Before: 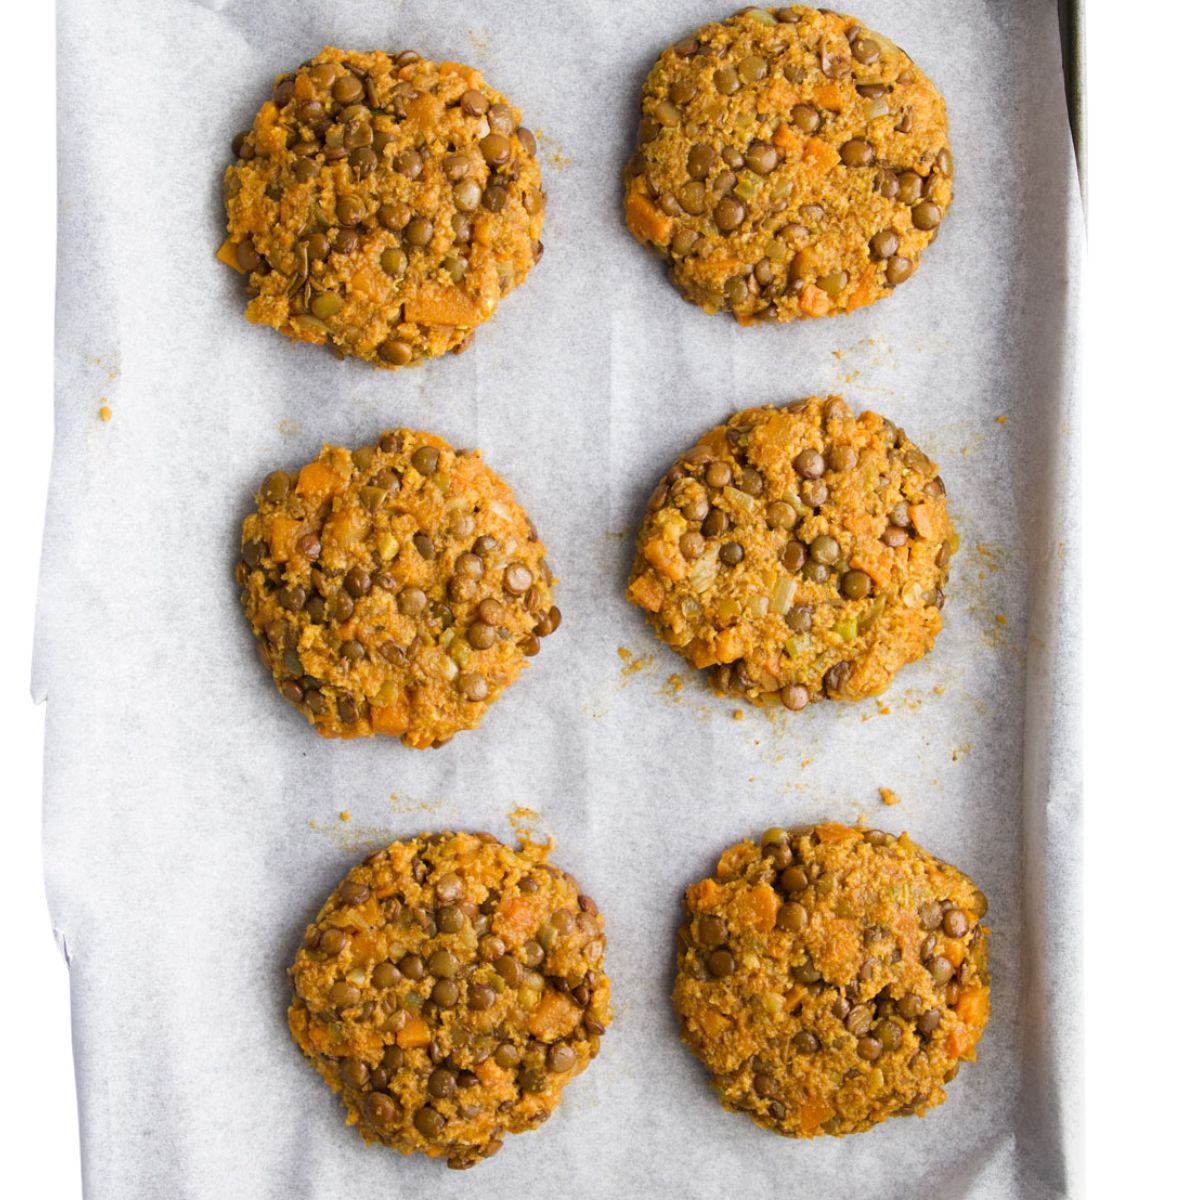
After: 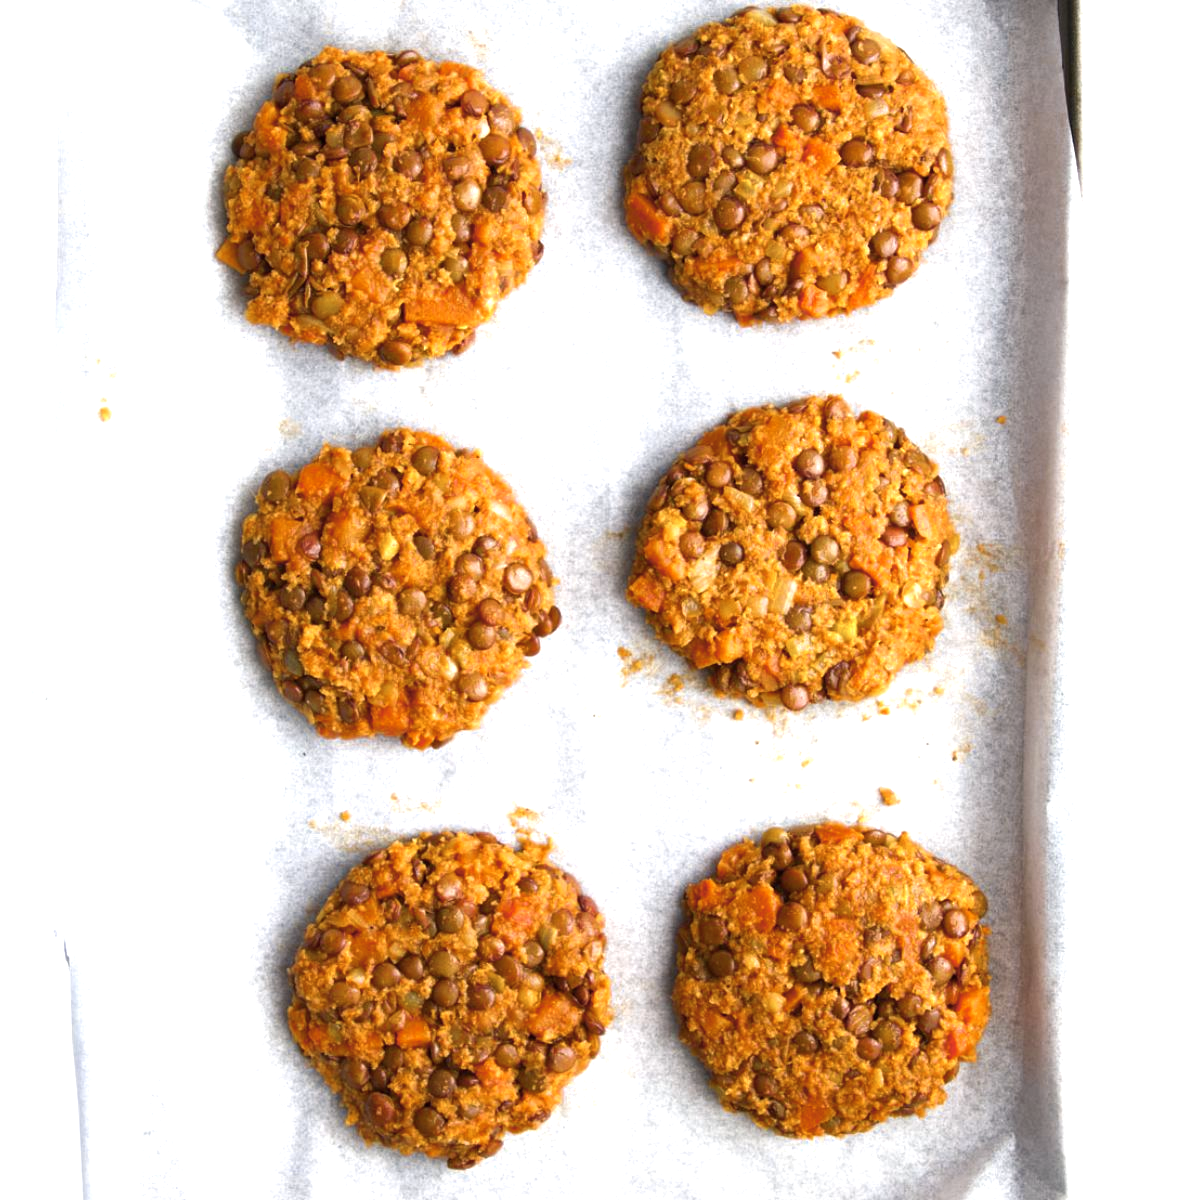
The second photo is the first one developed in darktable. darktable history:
exposure: exposure -0.175 EV
color balance rgb: shadows lift › chroma 1.032%, shadows lift › hue 216.45°, perceptual saturation grading › global saturation 19.449%, hue shift -12.77°, perceptual brilliance grading › global brilliance 30.289%
color zones: curves: ch0 [(0, 0.5) (0.125, 0.4) (0.25, 0.5) (0.375, 0.4) (0.5, 0.4) (0.625, 0.35) (0.75, 0.35) (0.875, 0.5)]; ch1 [(0, 0.35) (0.125, 0.45) (0.25, 0.35) (0.375, 0.35) (0.5, 0.35) (0.625, 0.35) (0.75, 0.45) (0.875, 0.35)]; ch2 [(0, 0.6) (0.125, 0.5) (0.25, 0.5) (0.375, 0.6) (0.5, 0.6) (0.625, 0.5) (0.75, 0.5) (0.875, 0.5)]
